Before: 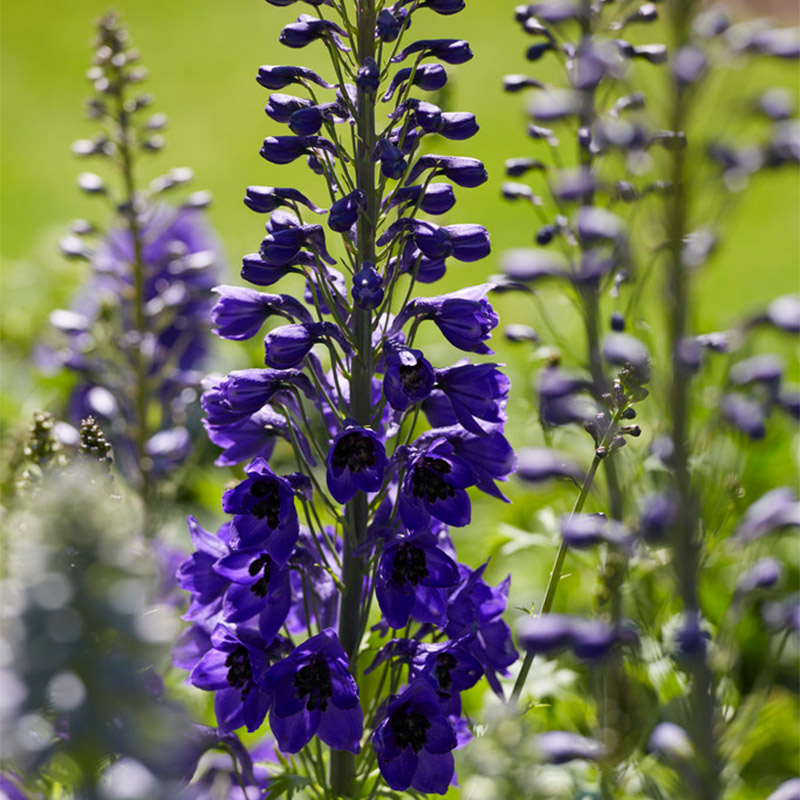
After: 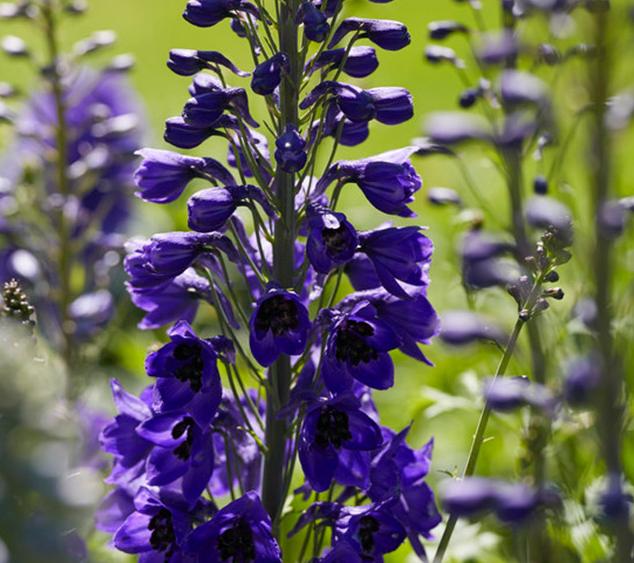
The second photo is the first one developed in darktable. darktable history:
exposure: compensate highlight preservation false
crop: left 9.682%, top 17.145%, right 10.95%, bottom 12.394%
contrast equalizer: octaves 7, y [[0.5, 0.488, 0.462, 0.461, 0.491, 0.5], [0.5 ×6], [0.5 ×6], [0 ×6], [0 ×6]], mix 0.213
